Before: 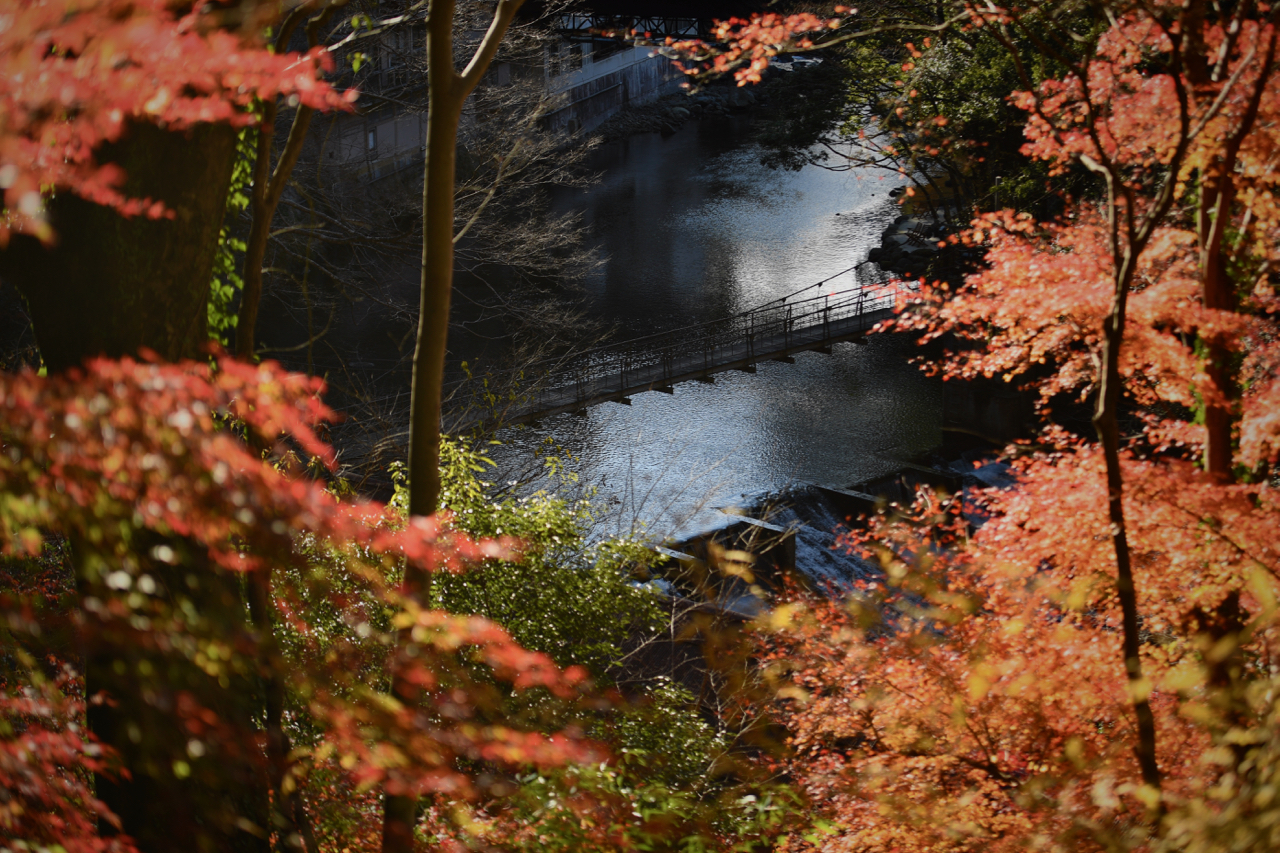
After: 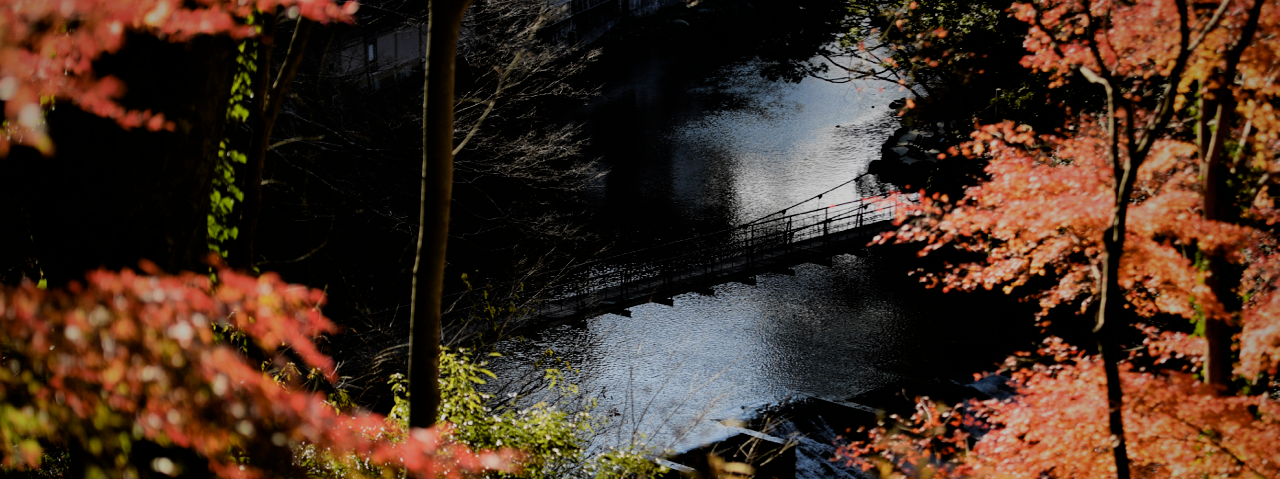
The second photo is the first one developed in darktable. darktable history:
crop and rotate: top 10.476%, bottom 33.292%
filmic rgb: black relative exposure -5.03 EV, white relative exposure 3.97 EV, hardness 2.88, contrast 1.094, highlights saturation mix -21.05%, iterations of high-quality reconstruction 10
